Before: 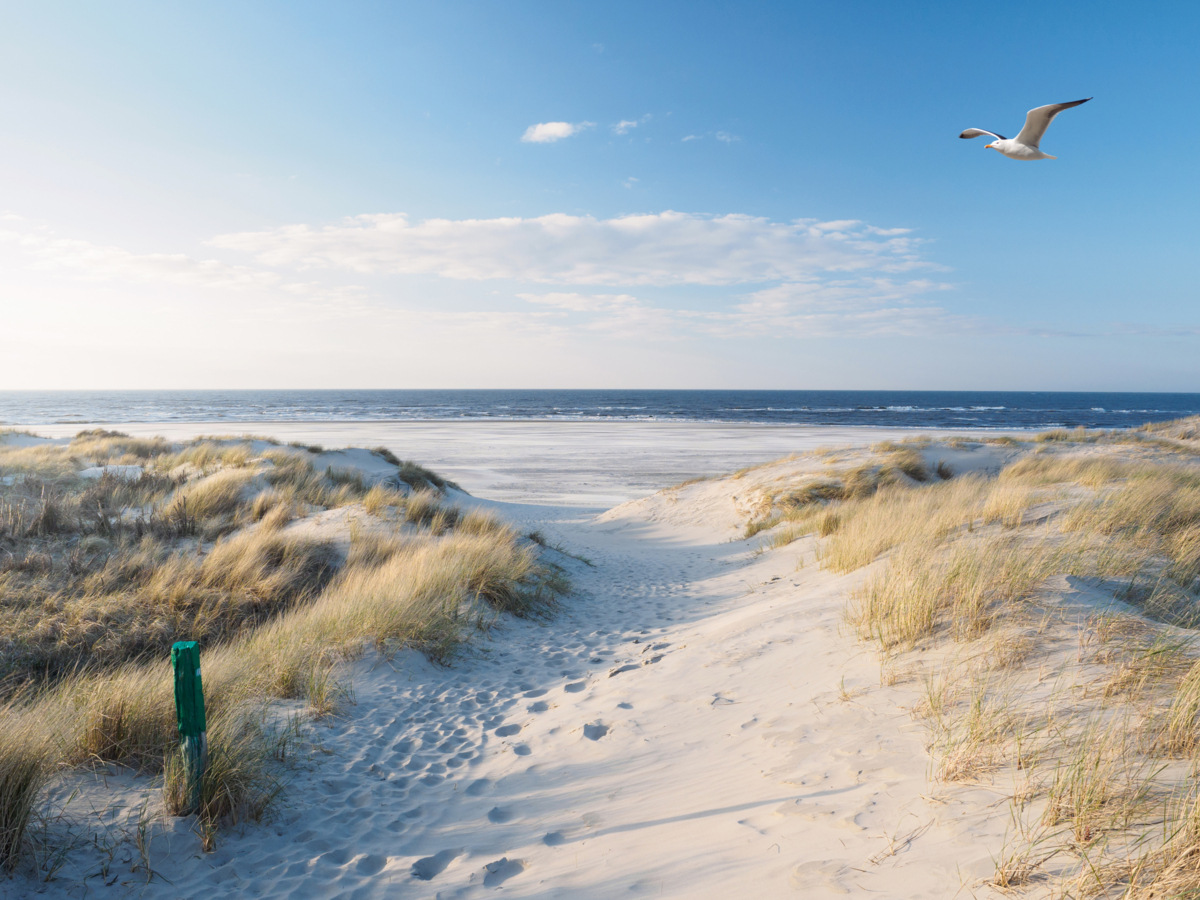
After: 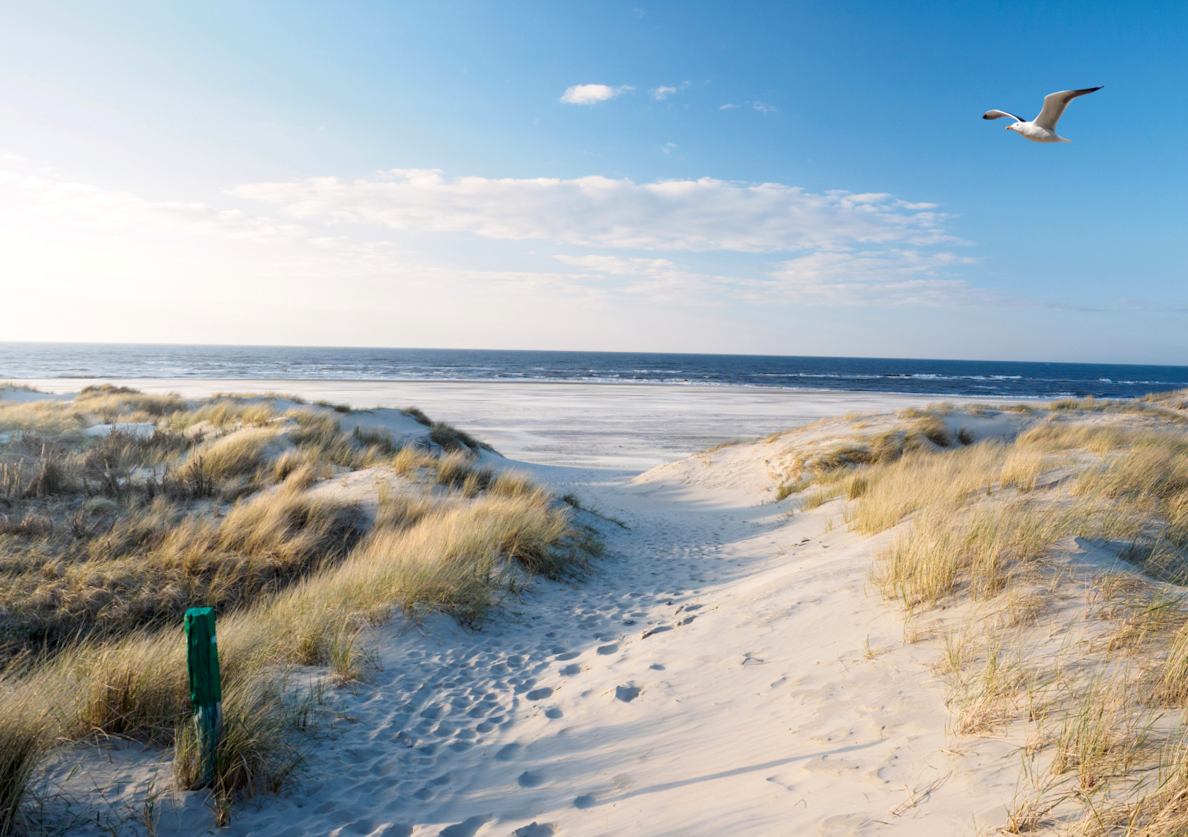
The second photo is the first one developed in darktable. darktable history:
color balance: contrast 10%
exposure: black level correction 0.009, exposure -0.159 EV, compensate highlight preservation false
rotate and perspective: rotation 0.679°, lens shift (horizontal) 0.136, crop left 0.009, crop right 0.991, crop top 0.078, crop bottom 0.95
